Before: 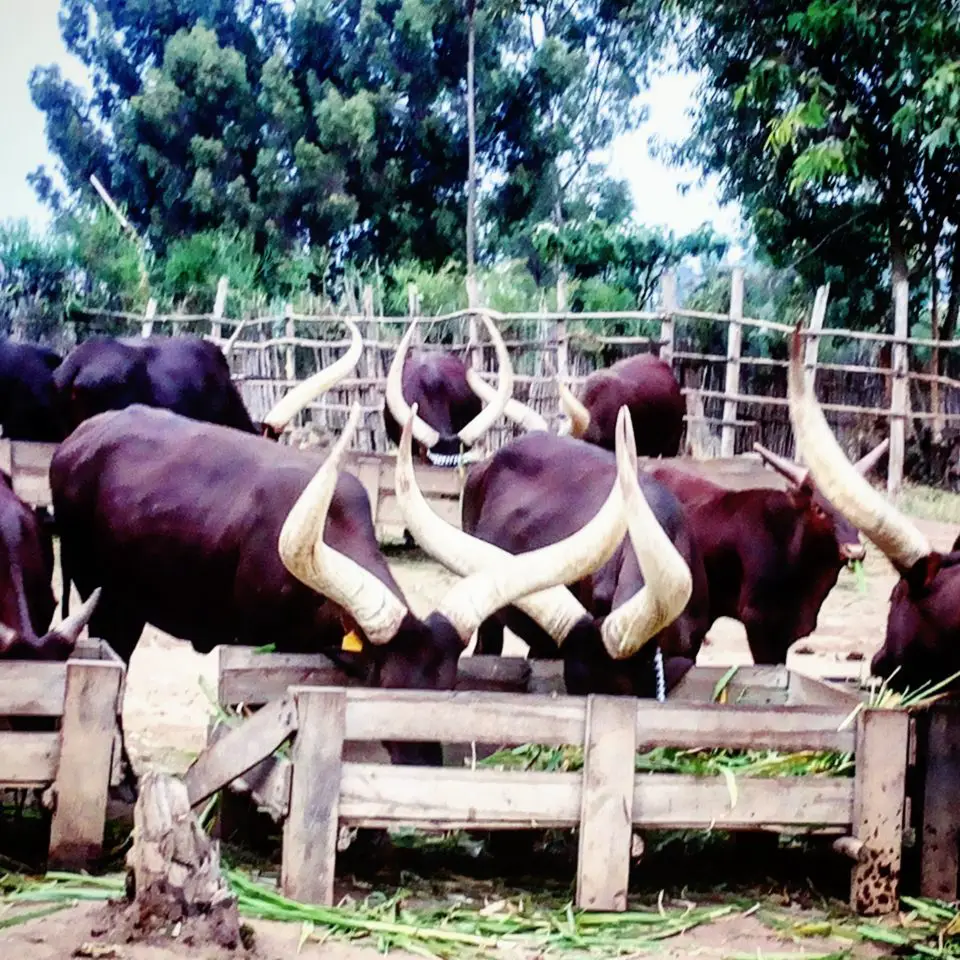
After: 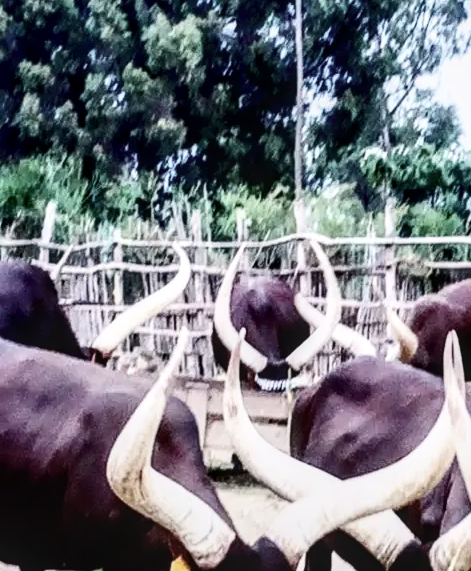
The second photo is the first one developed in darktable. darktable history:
contrast brightness saturation: contrast 0.247, saturation -0.305
color calibration: illuminant custom, x 0.348, y 0.366, temperature 4913.24 K, saturation algorithm version 1 (2020)
local contrast: detail 130%
crop: left 17.938%, top 7.843%, right 32.956%, bottom 32.599%
